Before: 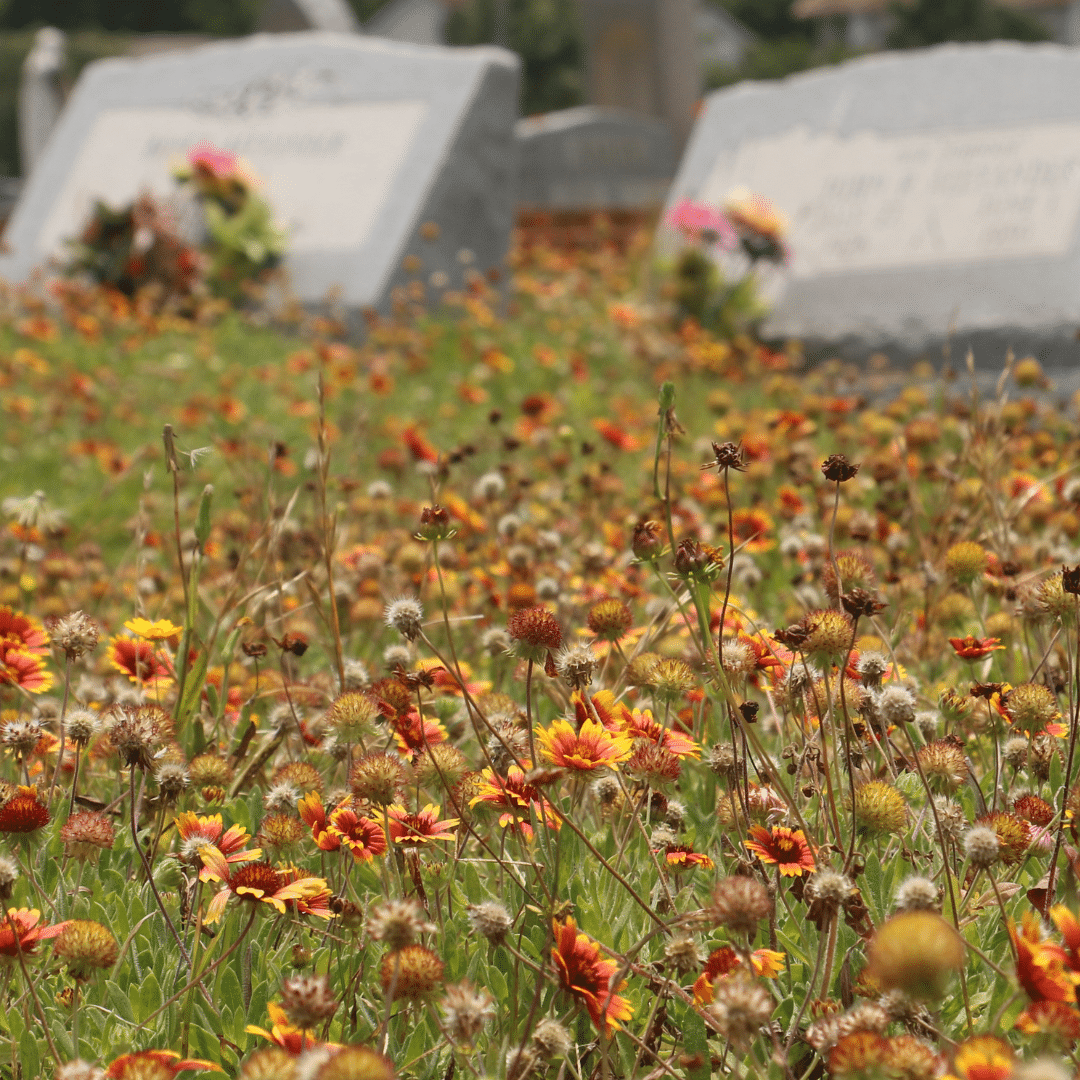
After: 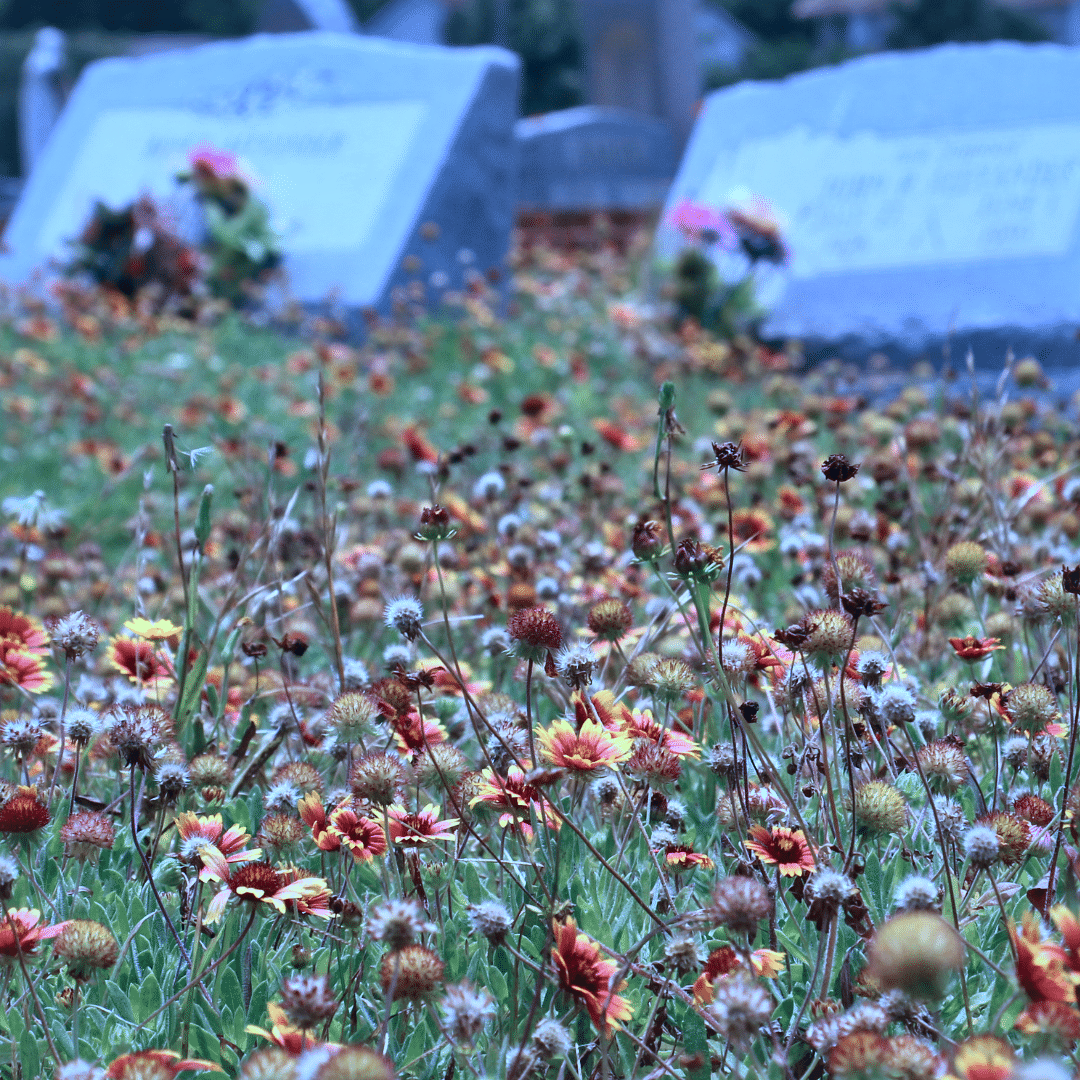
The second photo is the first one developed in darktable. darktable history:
color calibration: illuminant custom, x 0.46, y 0.43, temperature 2620.61 K
local contrast: mode bilateral grid, contrast 25, coarseness 61, detail 151%, midtone range 0.2
